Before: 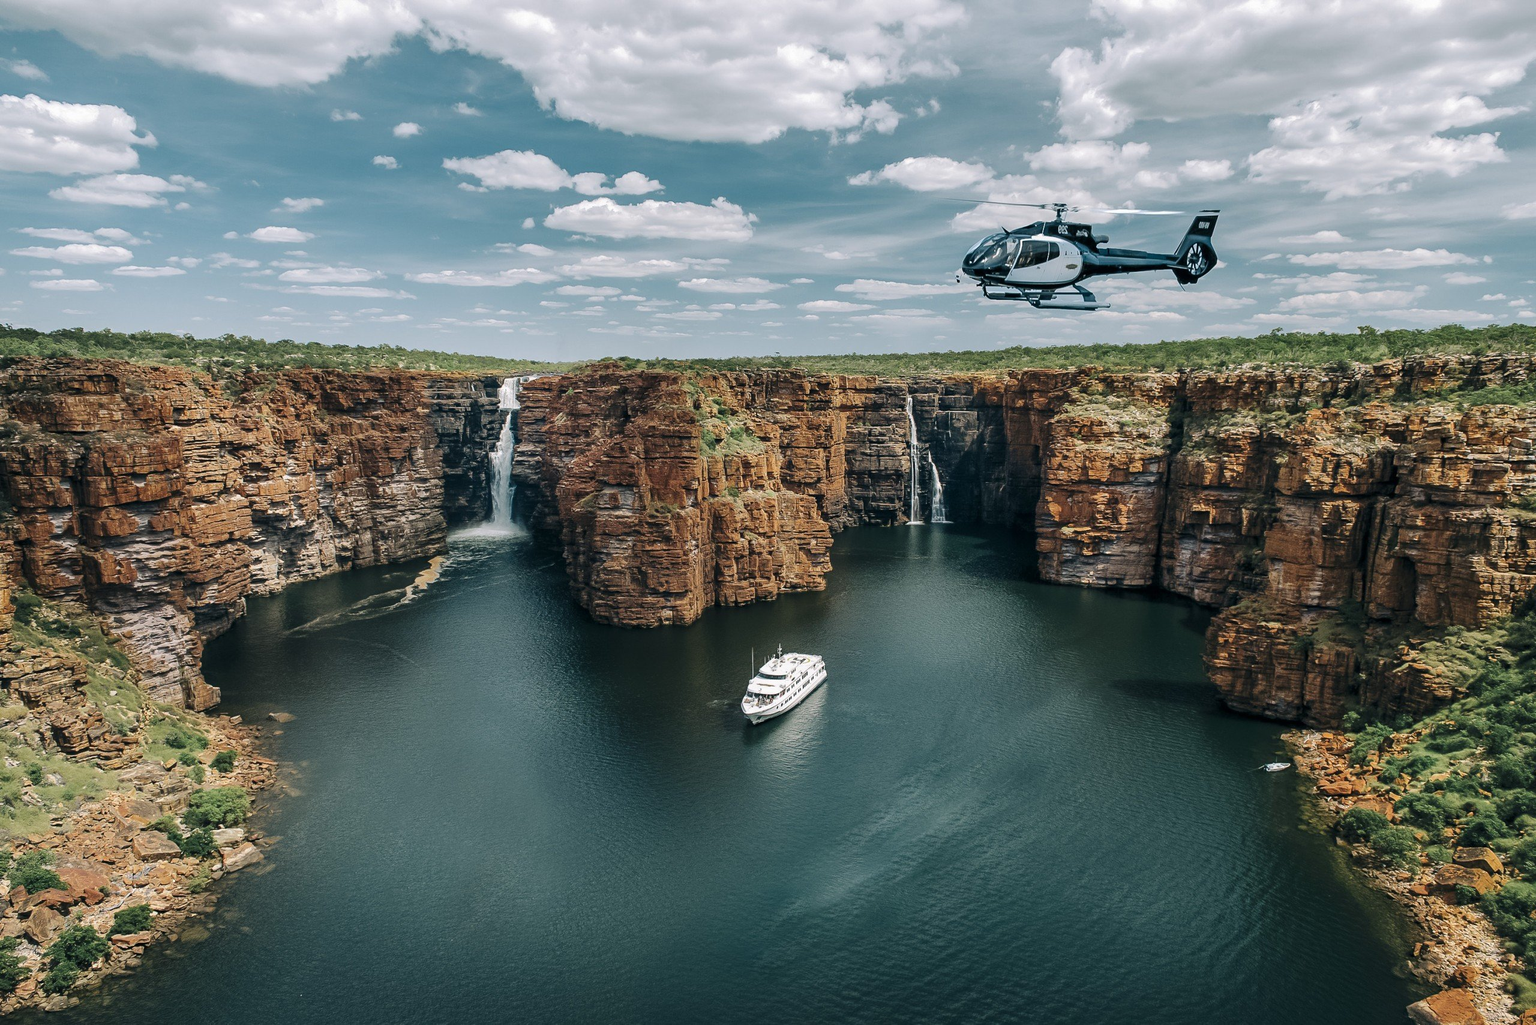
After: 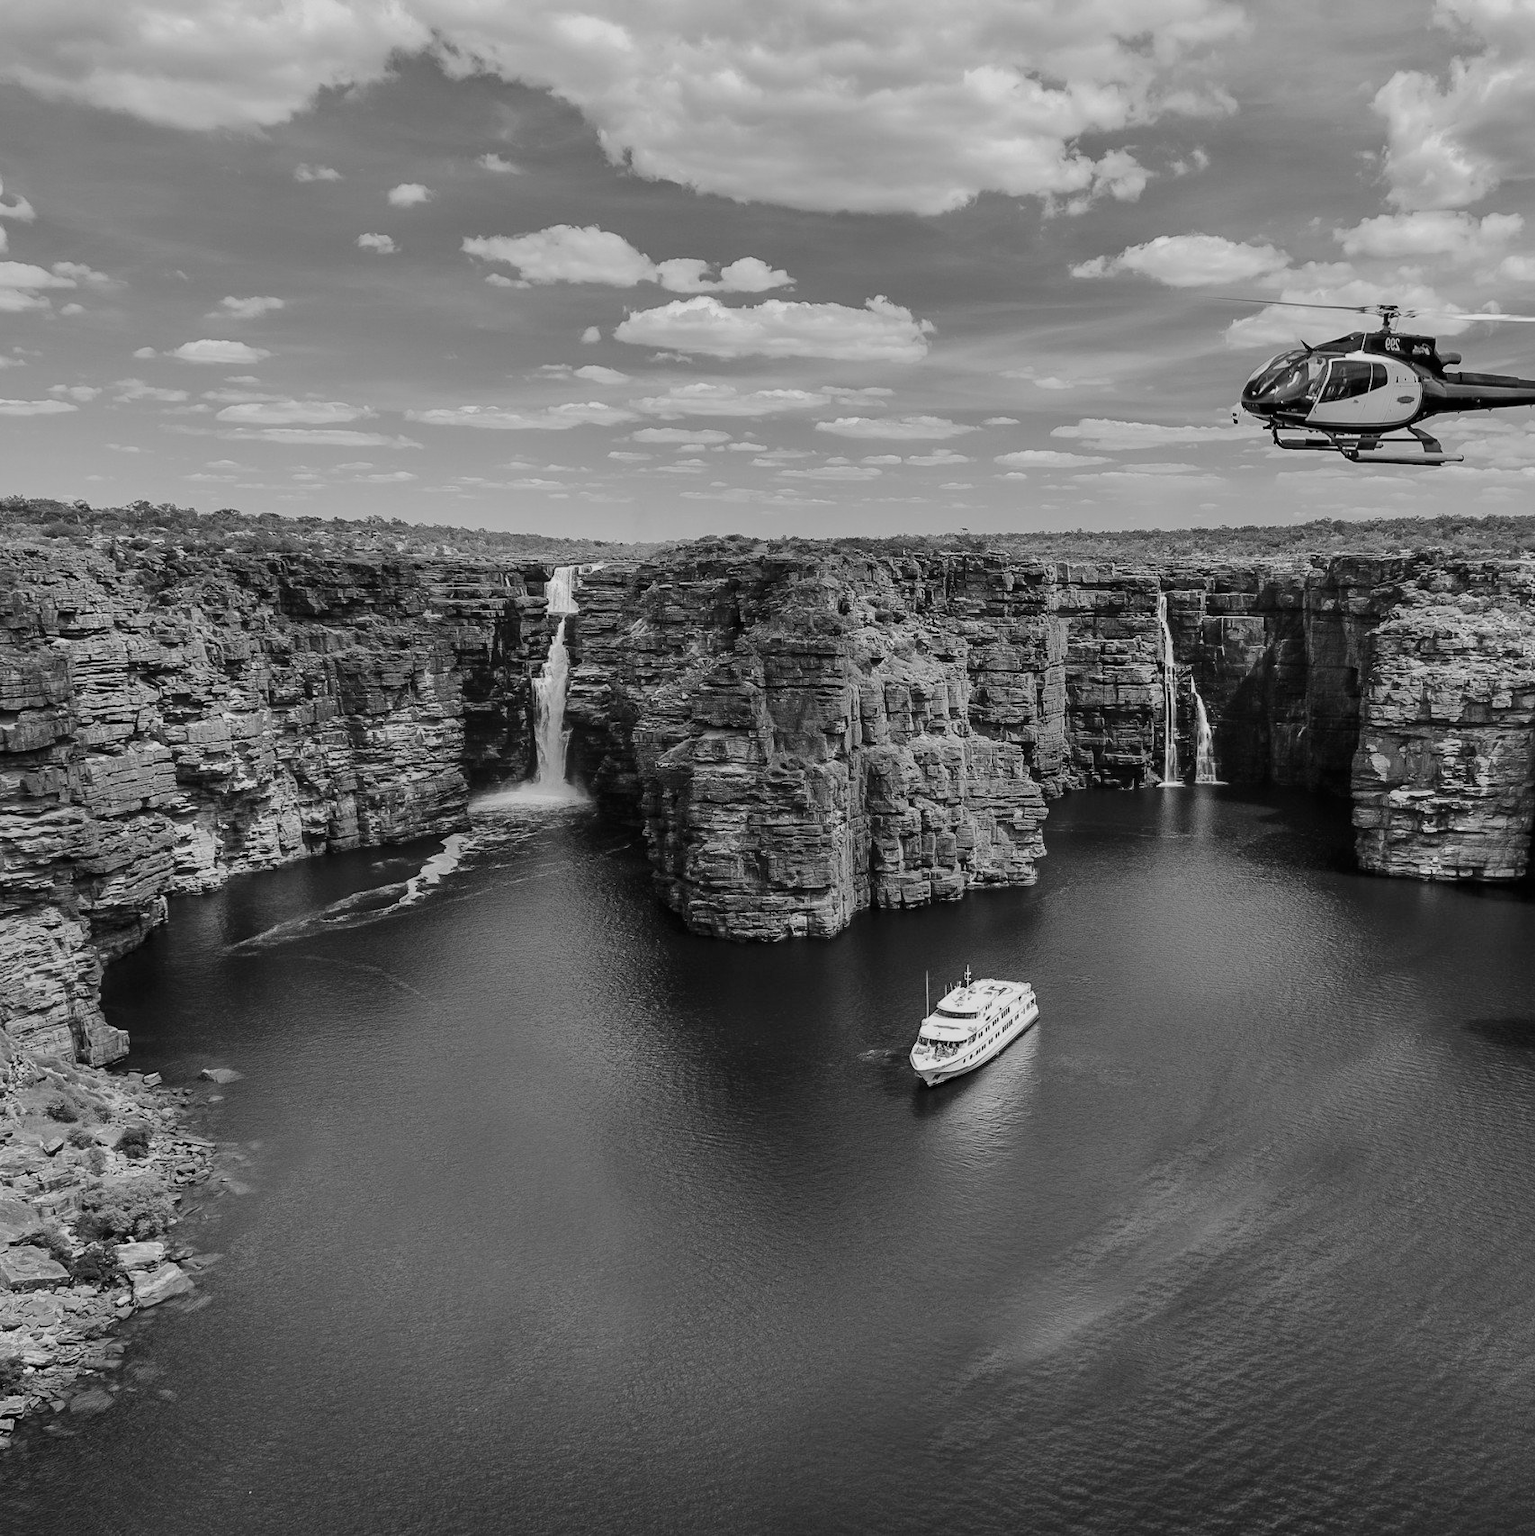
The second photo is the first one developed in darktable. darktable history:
crop and rotate: left 8.786%, right 24.548%
filmic rgb: black relative exposure -11.35 EV, white relative exposure 3.22 EV, hardness 6.76, color science v6 (2022)
monochrome: a -92.57, b 58.91
shadows and highlights: shadows 49, highlights -41, soften with gaussian
